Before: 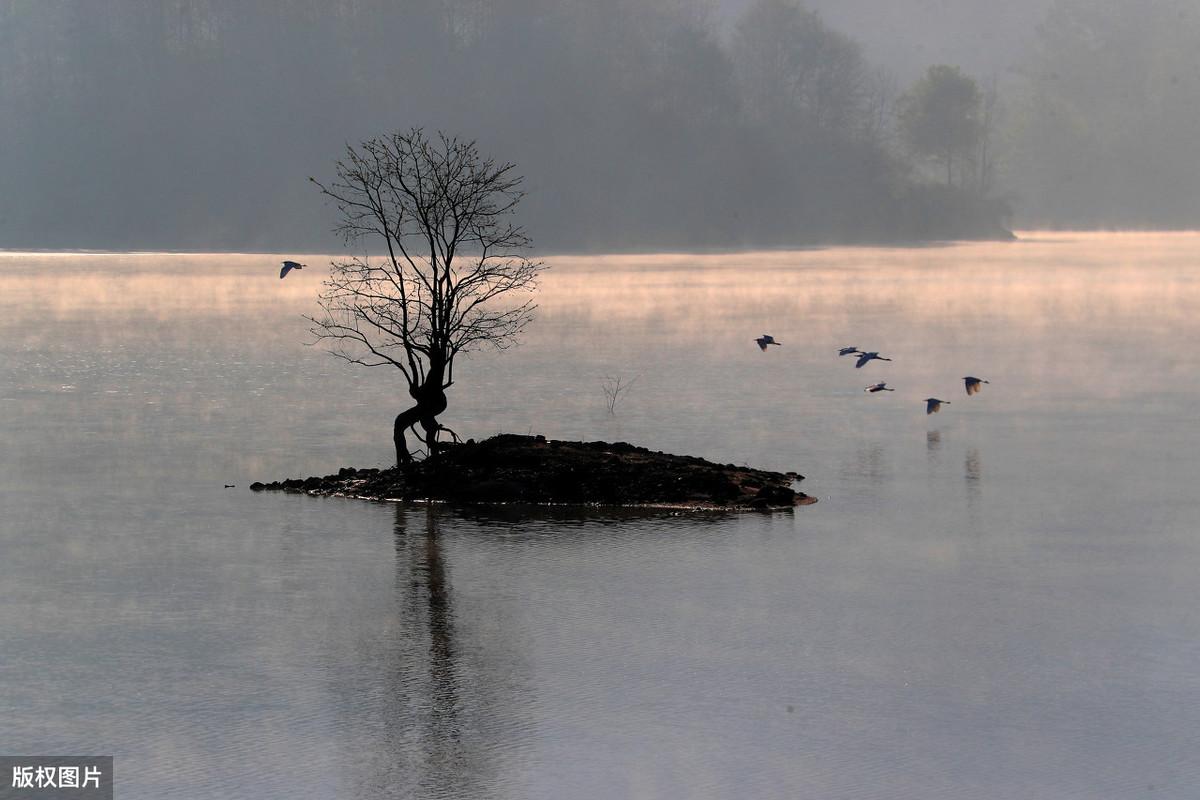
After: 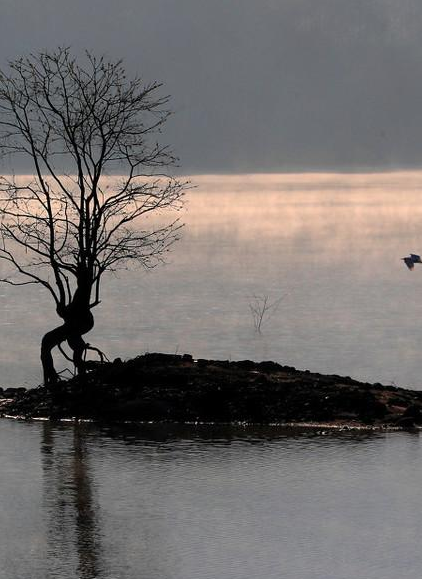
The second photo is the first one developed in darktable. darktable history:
crop and rotate: left 29.476%, top 10.214%, right 35.32%, bottom 17.333%
color balance rgb: on, module defaults
